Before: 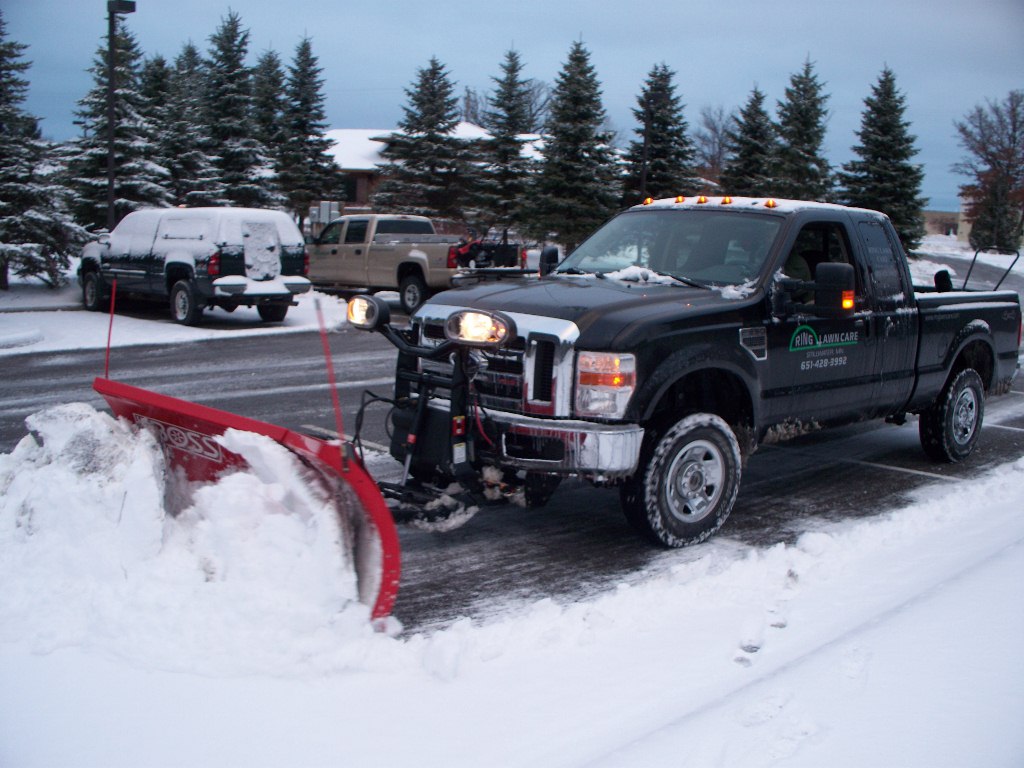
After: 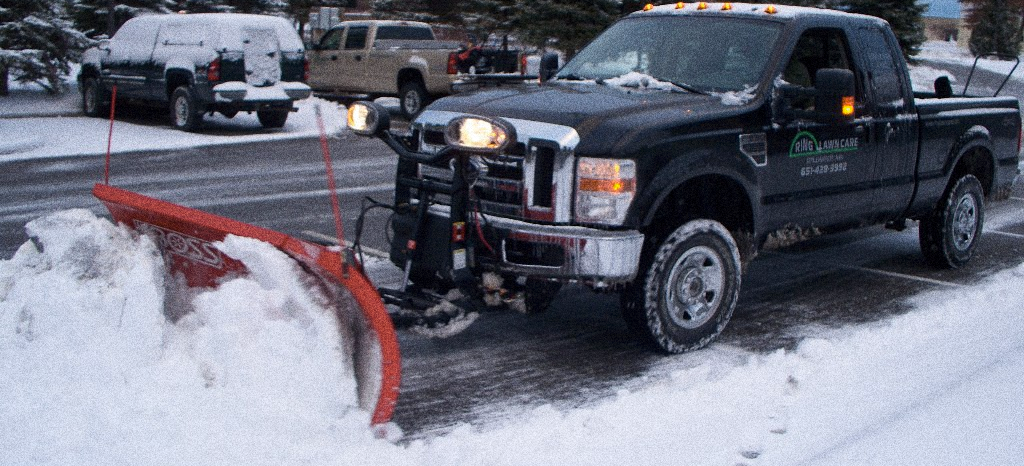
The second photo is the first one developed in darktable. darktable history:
grain: coarseness 14.49 ISO, strength 48.04%, mid-tones bias 35%
crop and rotate: top 25.357%, bottom 13.942%
color contrast: green-magenta contrast 0.8, blue-yellow contrast 1.1, unbound 0
color zones: curves: ch0 [(0, 0.465) (0.092, 0.596) (0.289, 0.464) (0.429, 0.453) (0.571, 0.464) (0.714, 0.455) (0.857, 0.462) (1, 0.465)]
